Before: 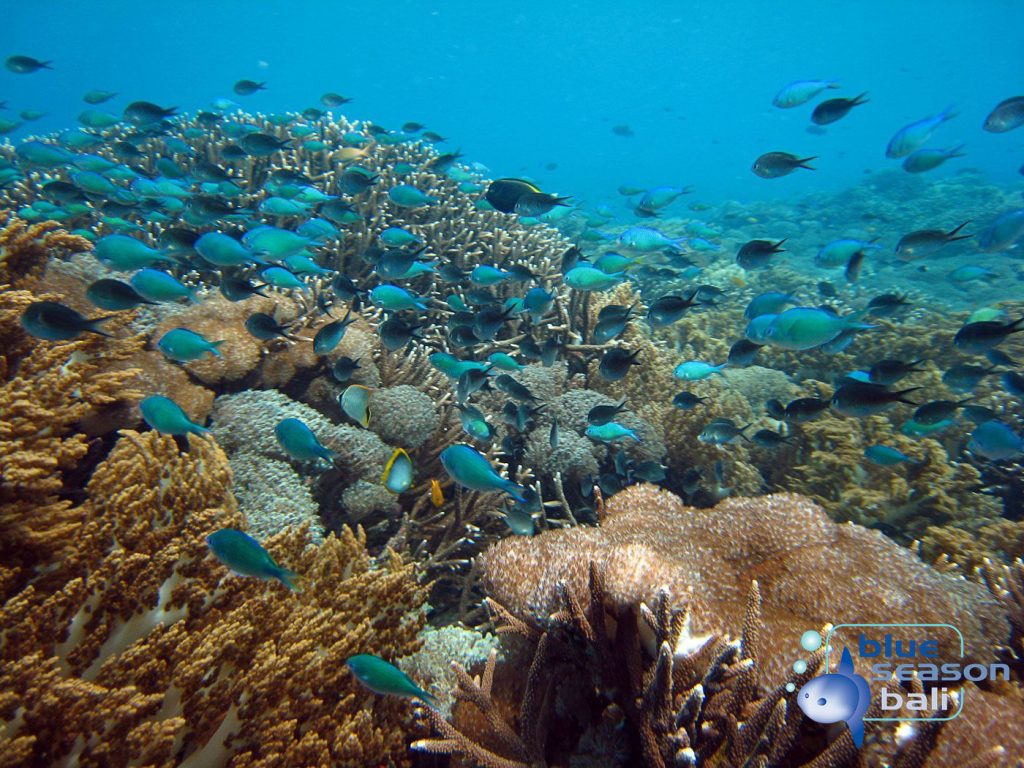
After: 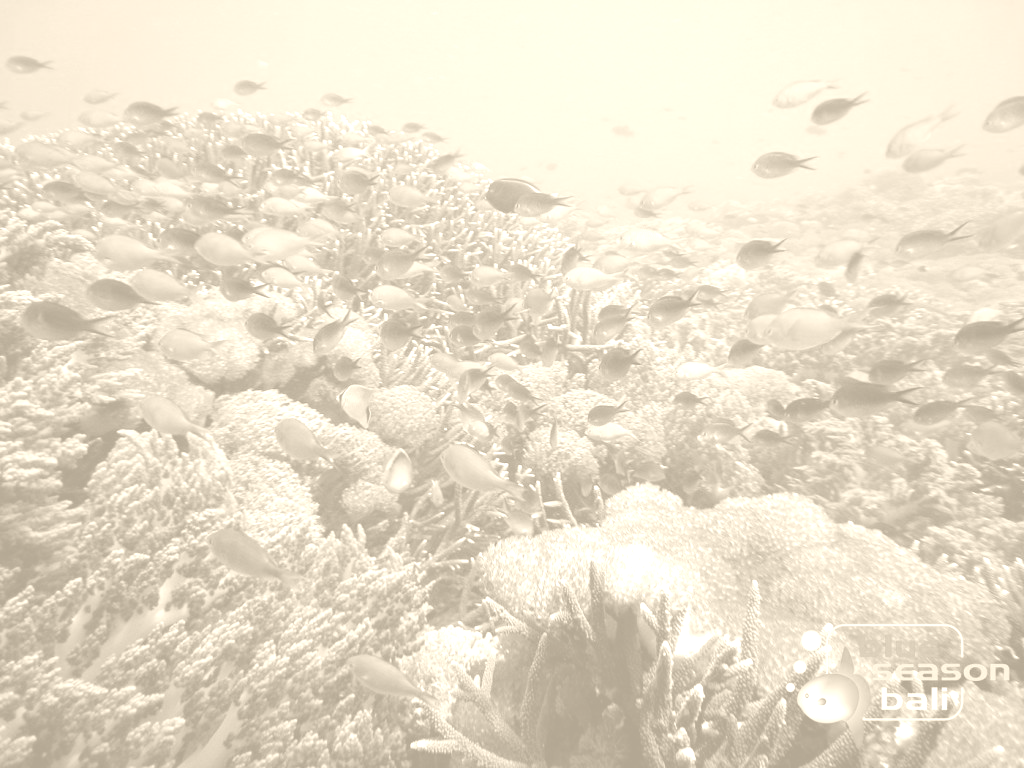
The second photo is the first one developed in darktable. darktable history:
colorize: hue 36°, saturation 71%, lightness 80.79%
color balance rgb: perceptual saturation grading › global saturation 25%, global vibrance 20%
